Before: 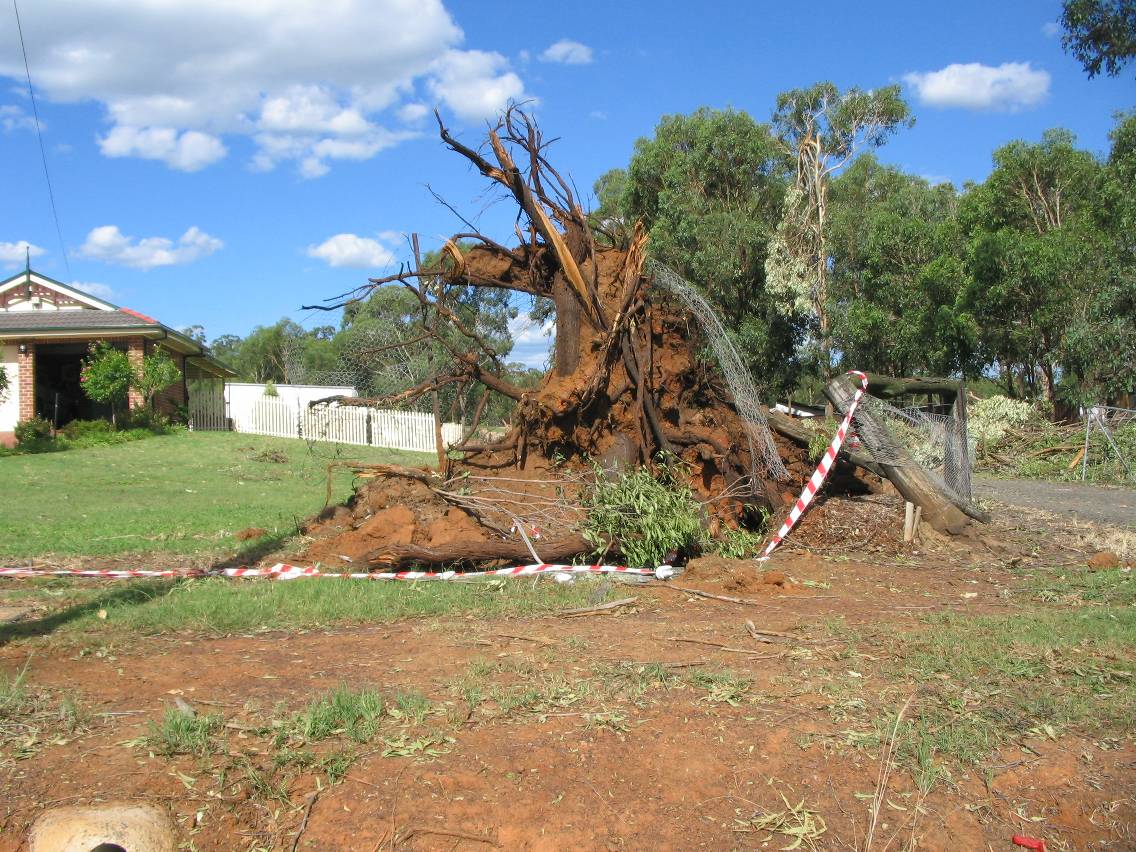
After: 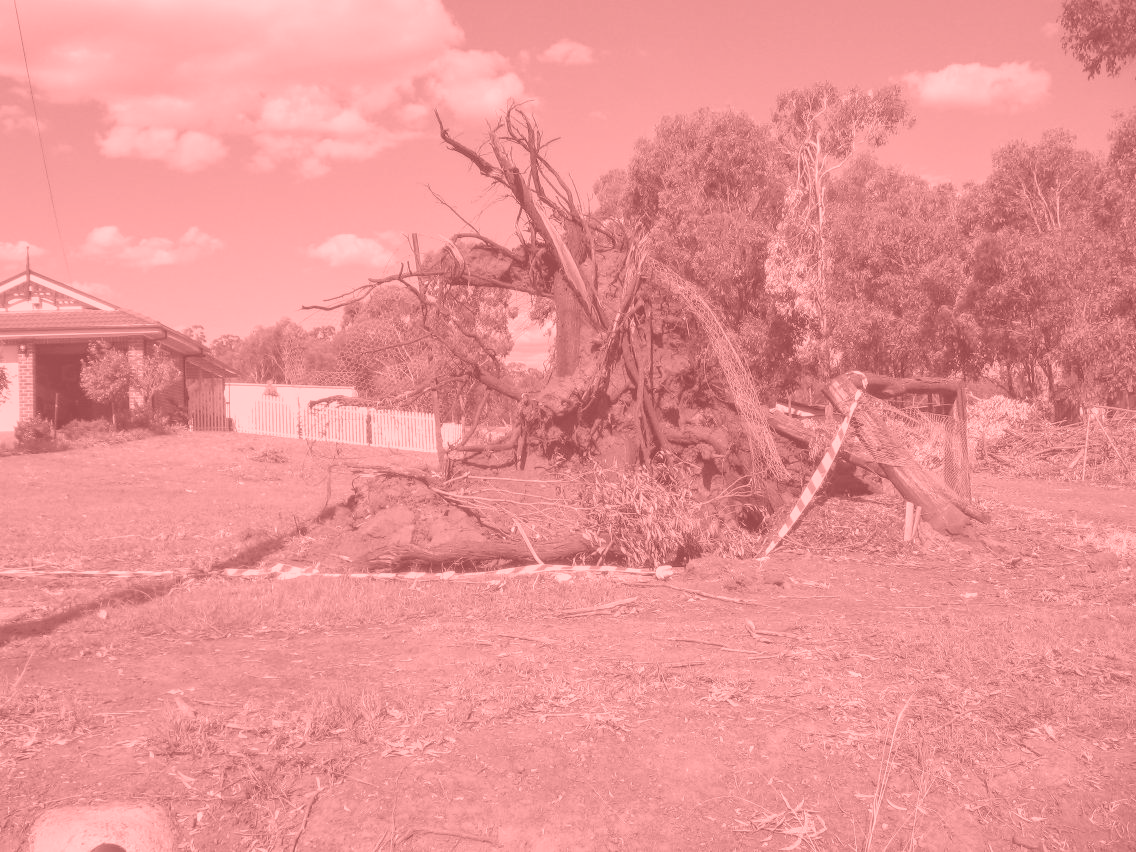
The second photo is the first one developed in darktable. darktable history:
local contrast: on, module defaults
colorize: saturation 51%, source mix 50.67%, lightness 50.67%
tone equalizer: on, module defaults
